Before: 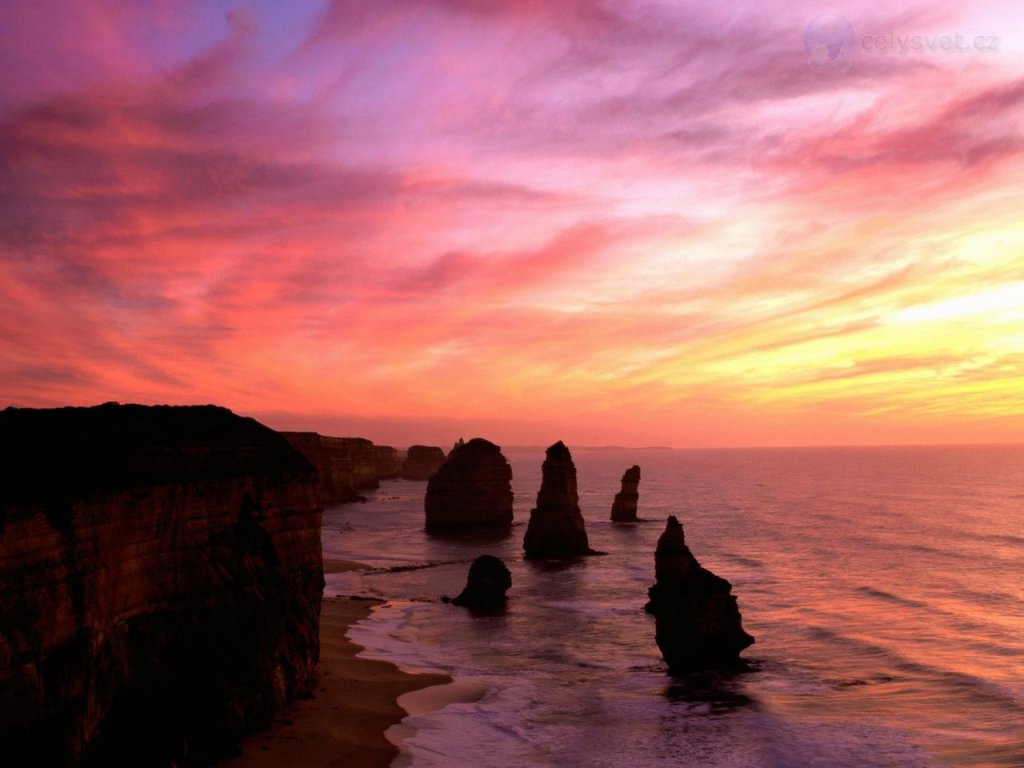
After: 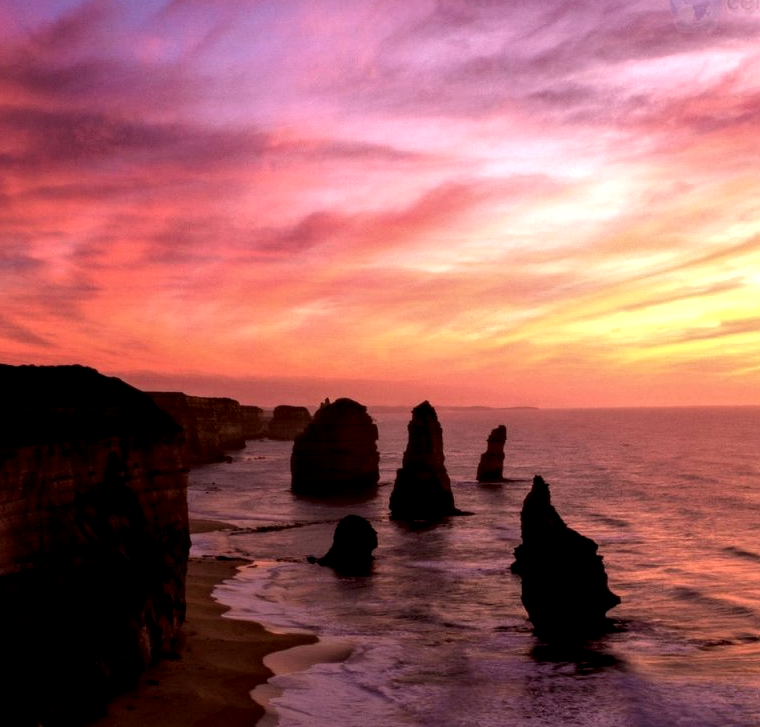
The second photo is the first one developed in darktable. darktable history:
local contrast: highlights 22%, detail 150%
crop and rotate: left 13.091%, top 5.28%, right 12.606%
contrast brightness saturation: contrast 0.072
